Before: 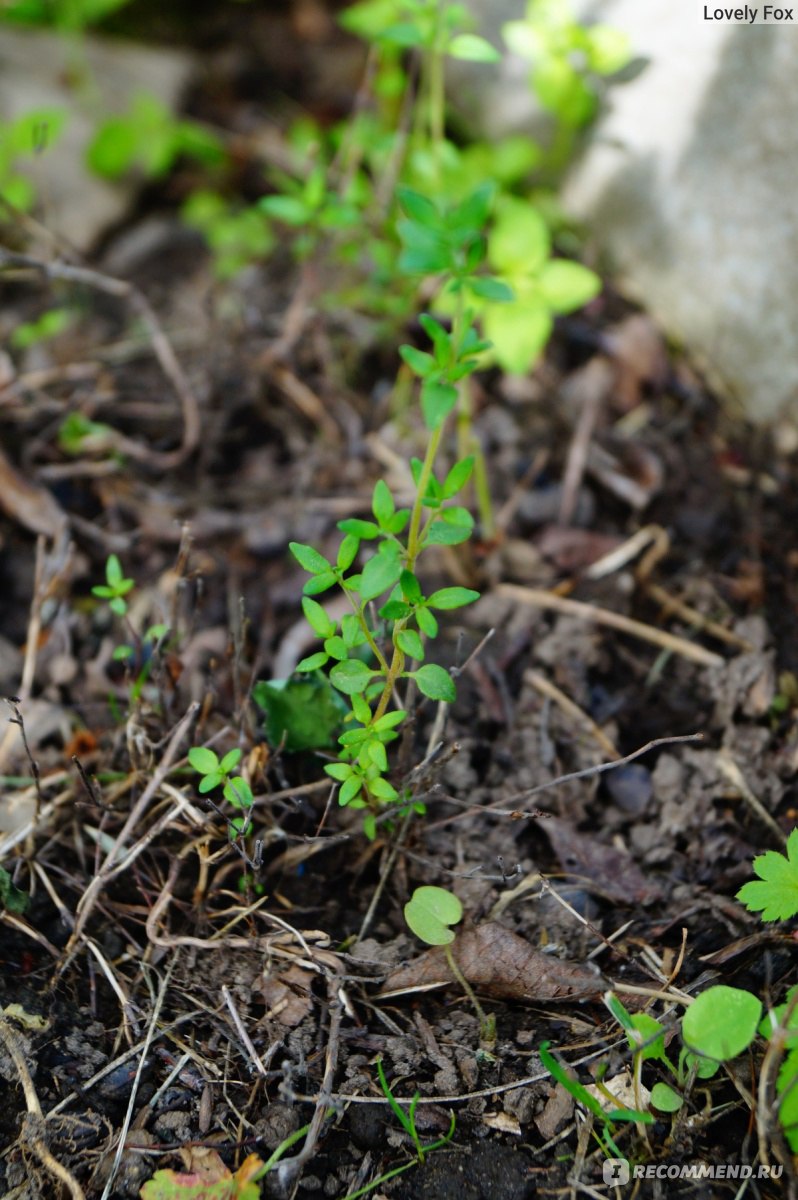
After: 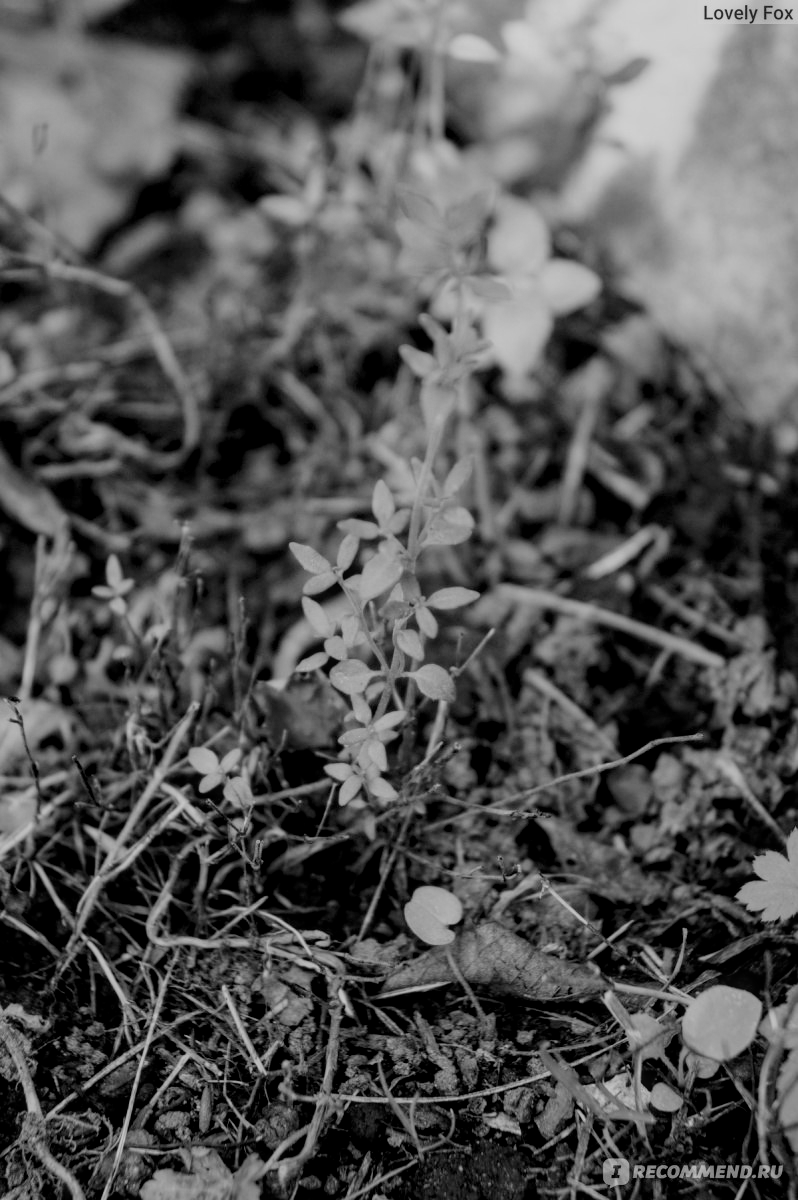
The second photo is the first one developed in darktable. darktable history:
filmic rgb: black relative exposure -7.65 EV, white relative exposure 4.56 EV, hardness 3.61
color zones: curves: ch0 [(0.004, 0.388) (0.125, 0.392) (0.25, 0.404) (0.375, 0.5) (0.5, 0.5) (0.625, 0.5) (0.75, 0.5) (0.875, 0.5)]; ch1 [(0, 0.5) (0.125, 0.5) (0.25, 0.5) (0.375, 0.124) (0.524, 0.124) (0.645, 0.128) (0.789, 0.132) (0.914, 0.096) (0.998, 0.068)]
exposure: exposure 0.2 EV, compensate highlight preservation false
rotate and perspective: automatic cropping off
local contrast: on, module defaults
monochrome: a 30.25, b 92.03
